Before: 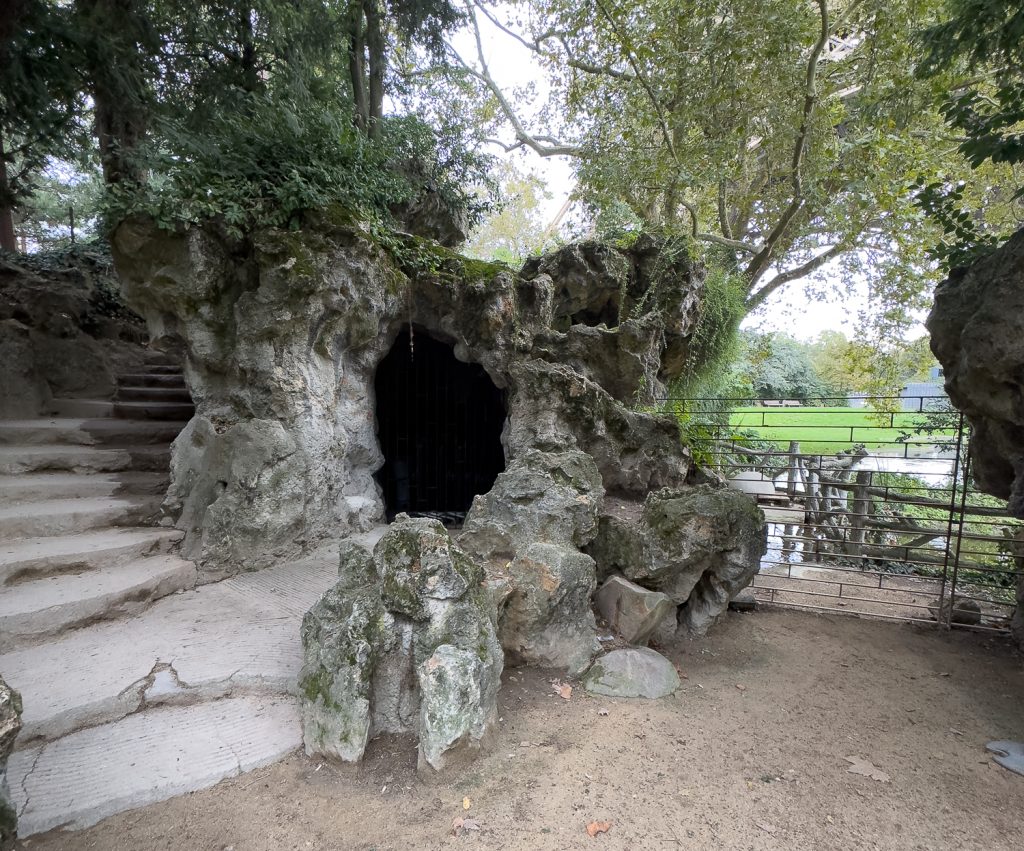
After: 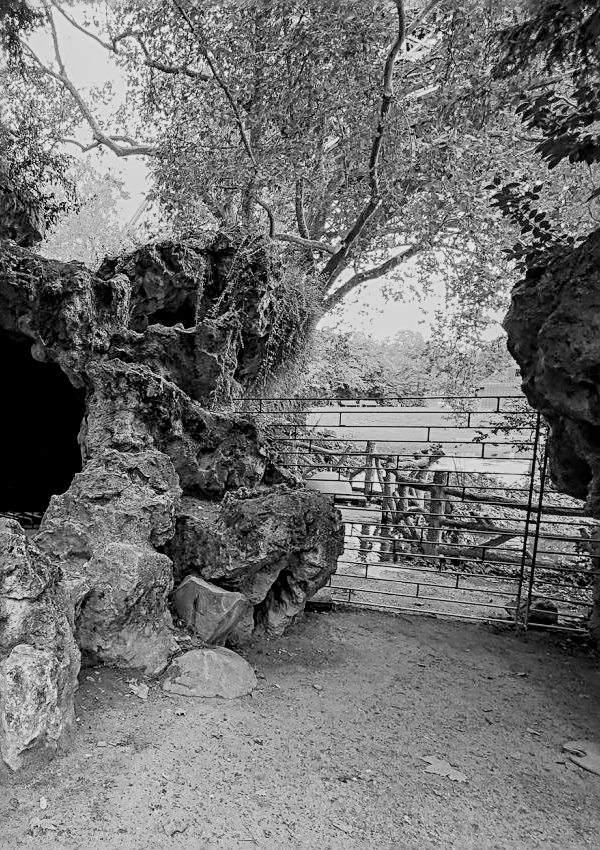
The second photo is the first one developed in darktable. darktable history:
crop: left 41.402%
filmic rgb: black relative exposure -8.42 EV, white relative exposure 4.68 EV, hardness 3.82, color science v6 (2022)
local contrast: on, module defaults
sharpen: radius 2.676, amount 0.669
monochrome: on, module defaults
